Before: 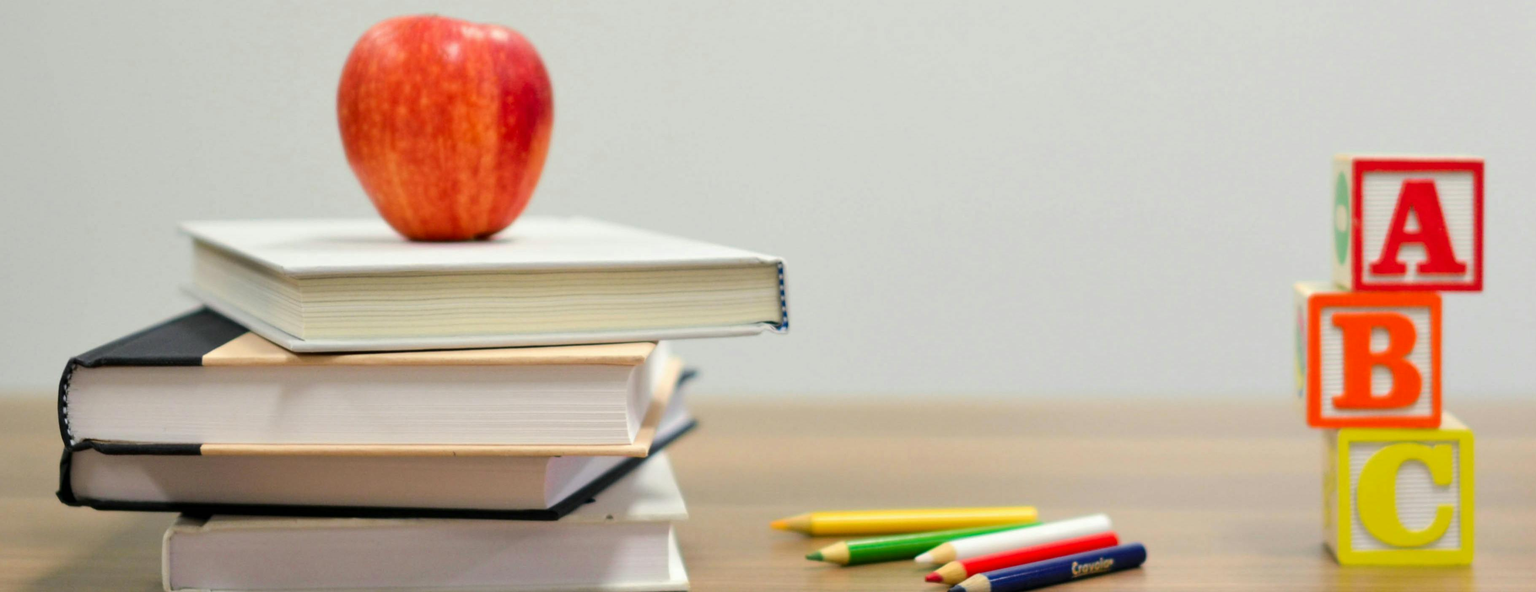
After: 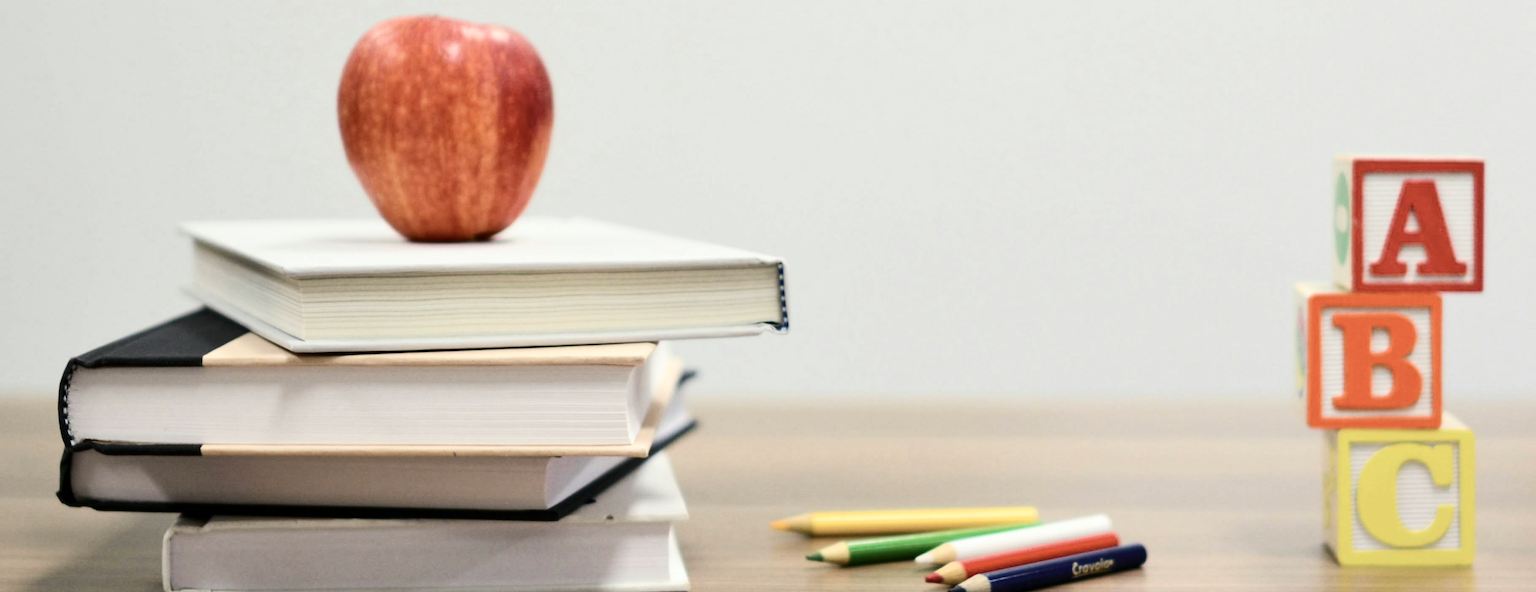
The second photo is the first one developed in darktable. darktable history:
contrast brightness saturation: contrast 0.254, saturation -0.323
